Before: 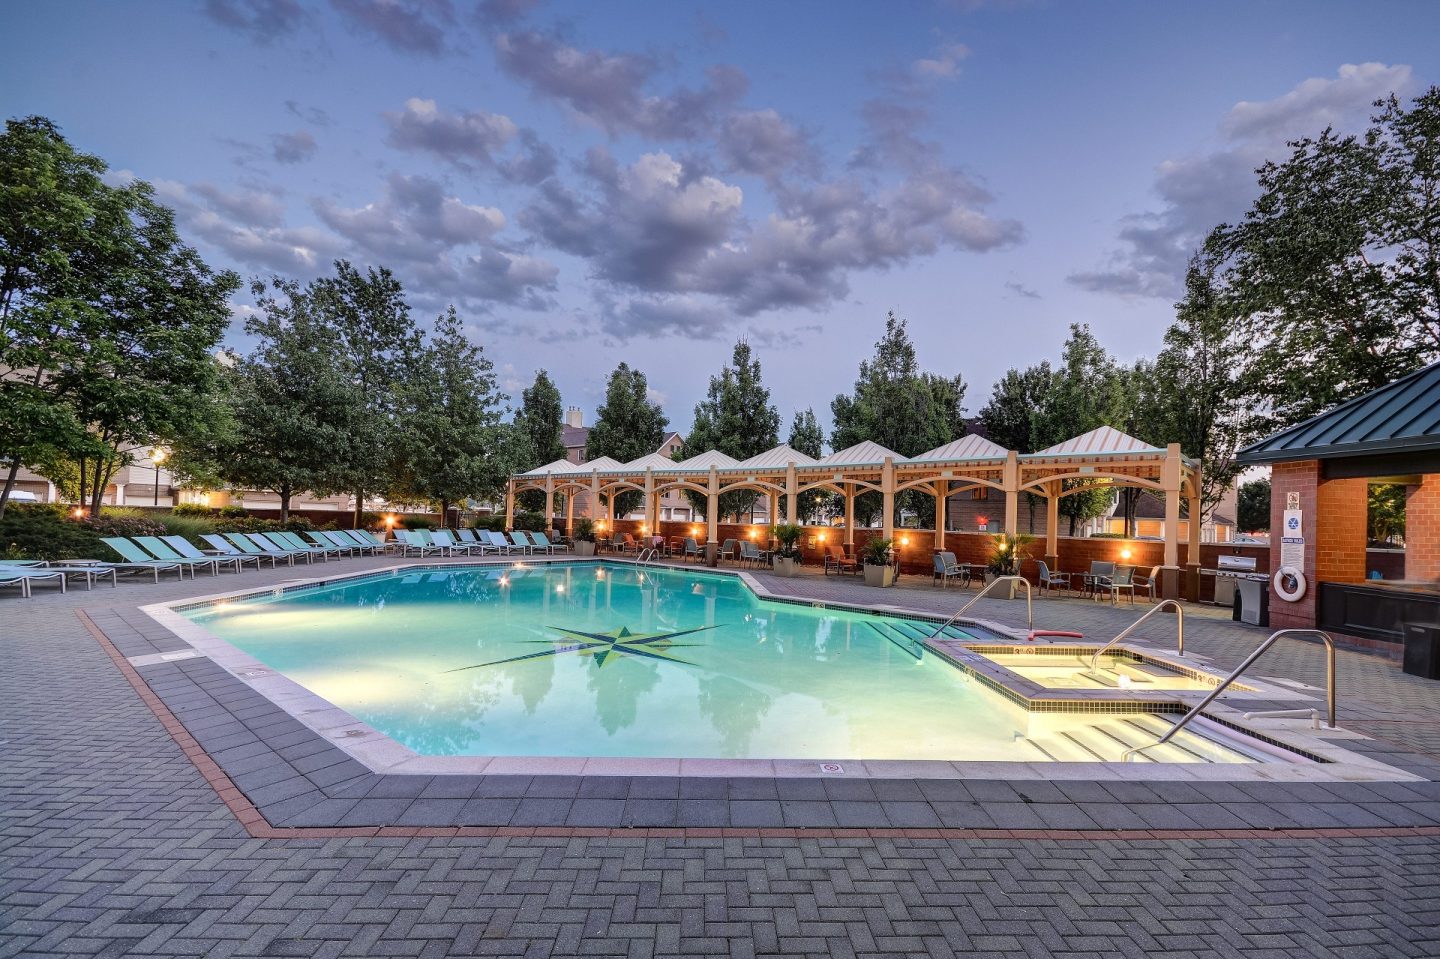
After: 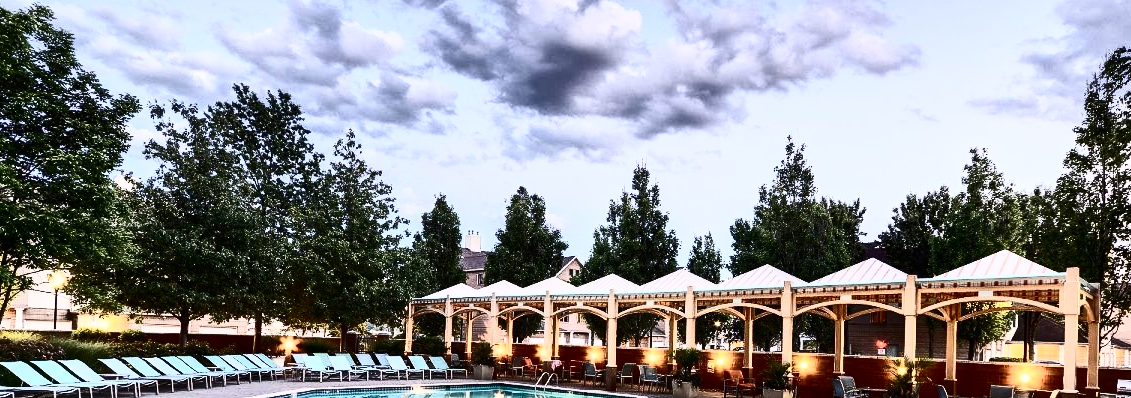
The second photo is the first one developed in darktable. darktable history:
crop: left 7.036%, top 18.398%, right 14.379%, bottom 40.043%
contrast brightness saturation: contrast 0.93, brightness 0.2
